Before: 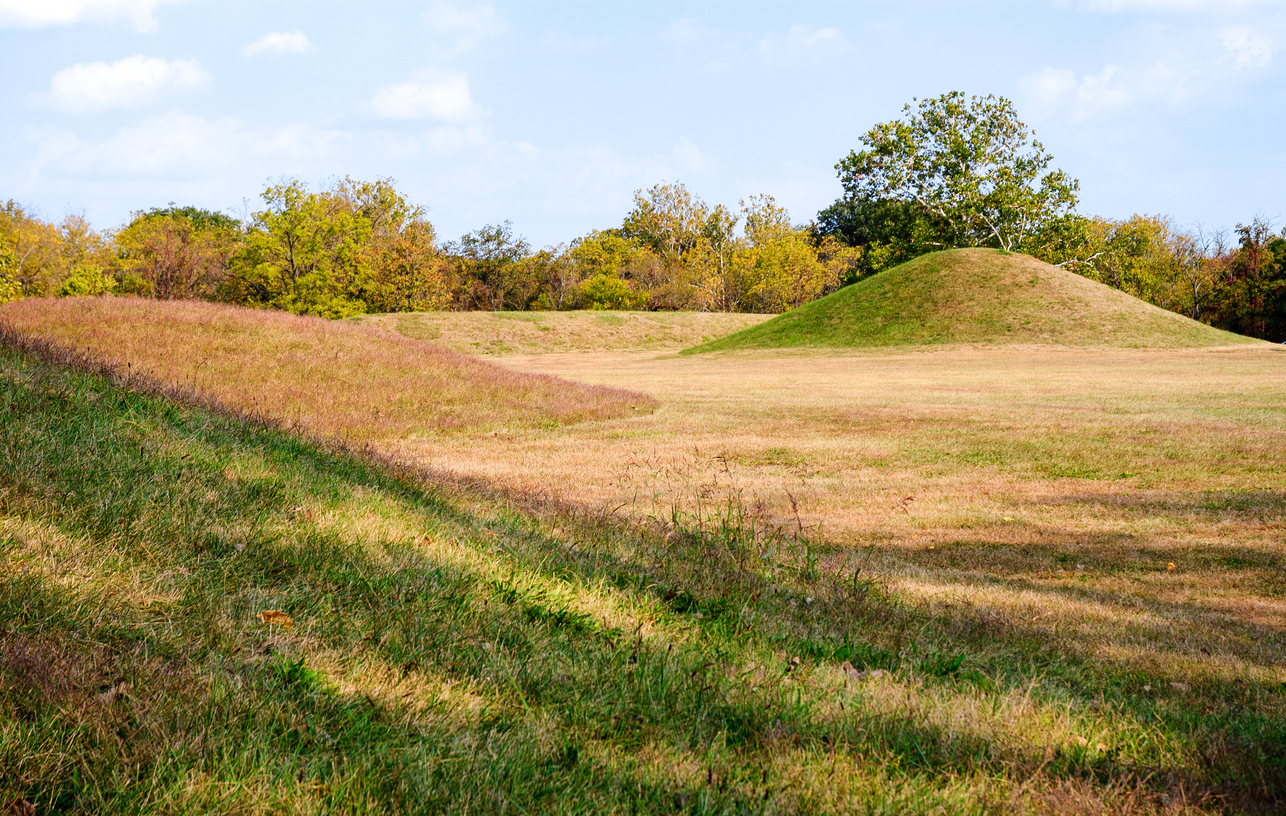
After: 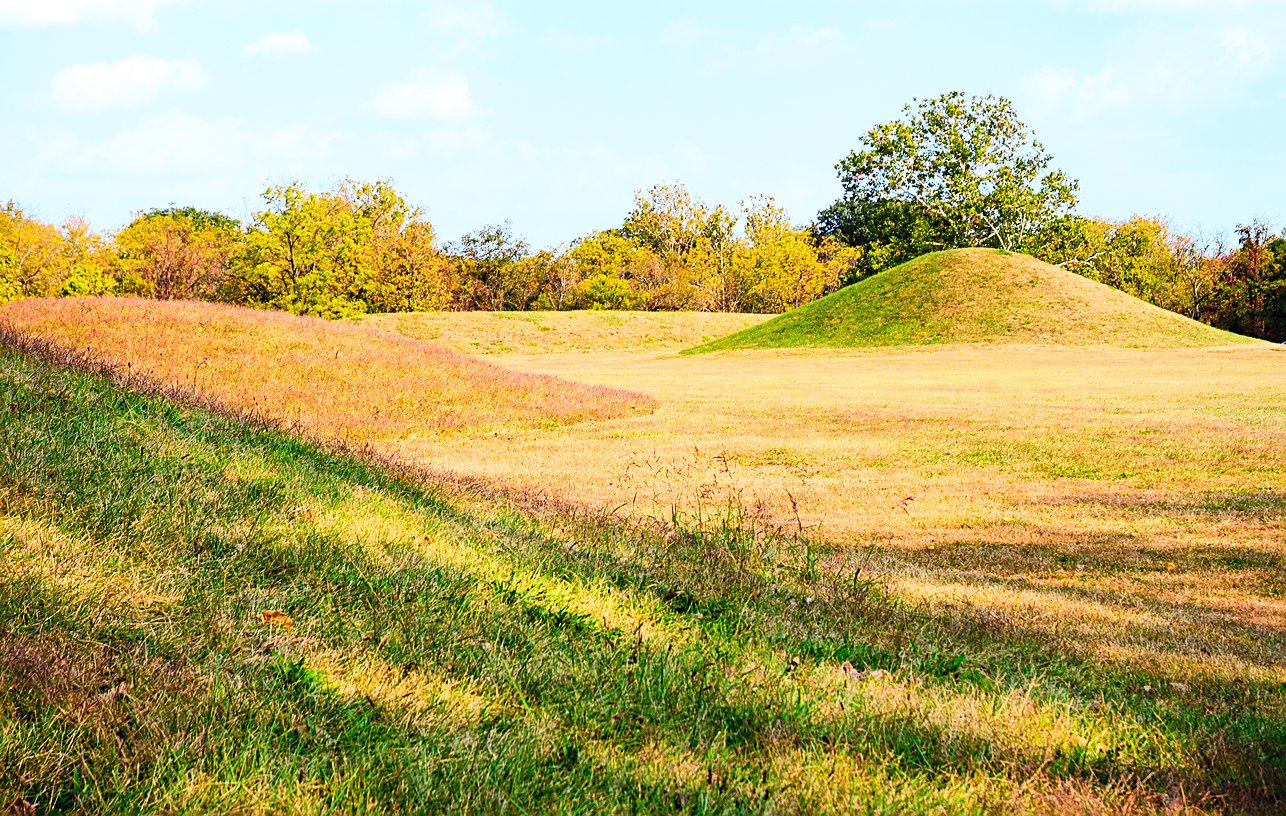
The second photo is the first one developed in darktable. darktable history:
contrast brightness saturation: contrast 0.24, brightness 0.26, saturation 0.39
sharpen: on, module defaults
